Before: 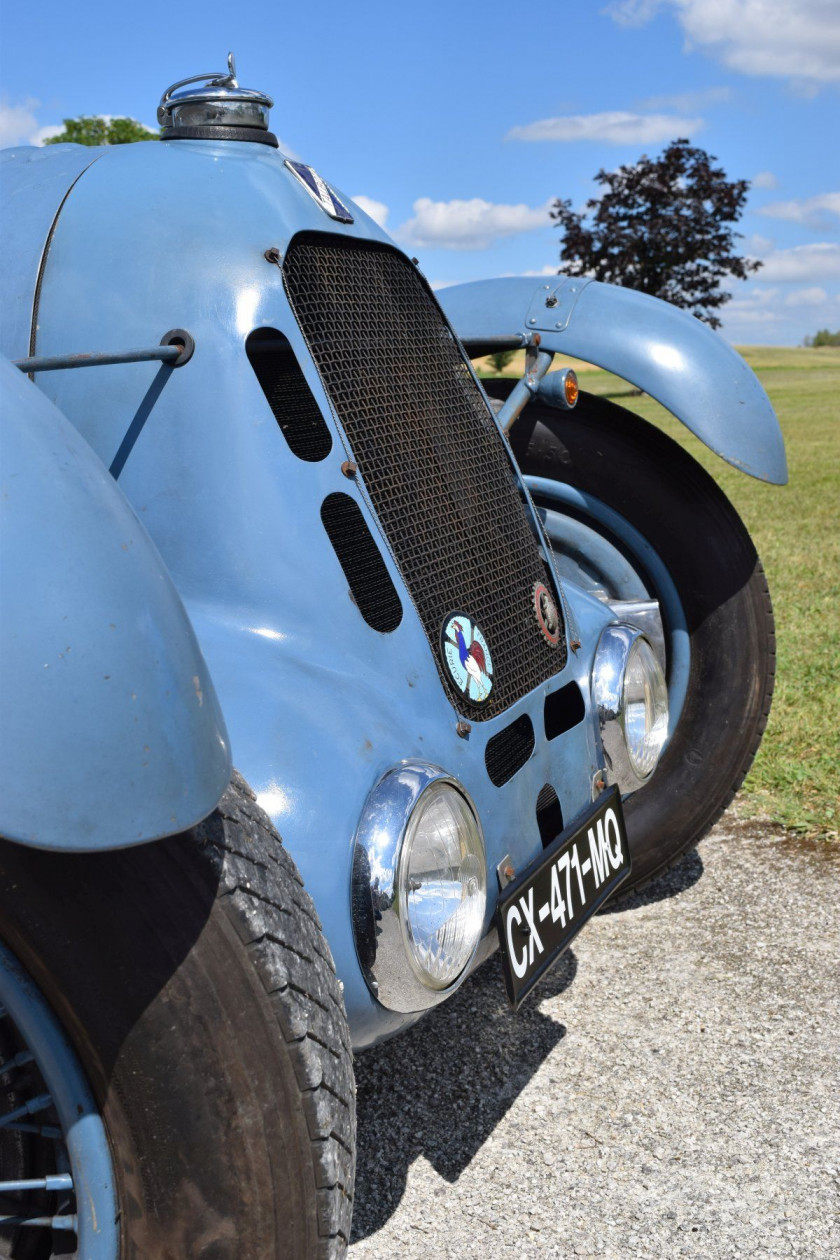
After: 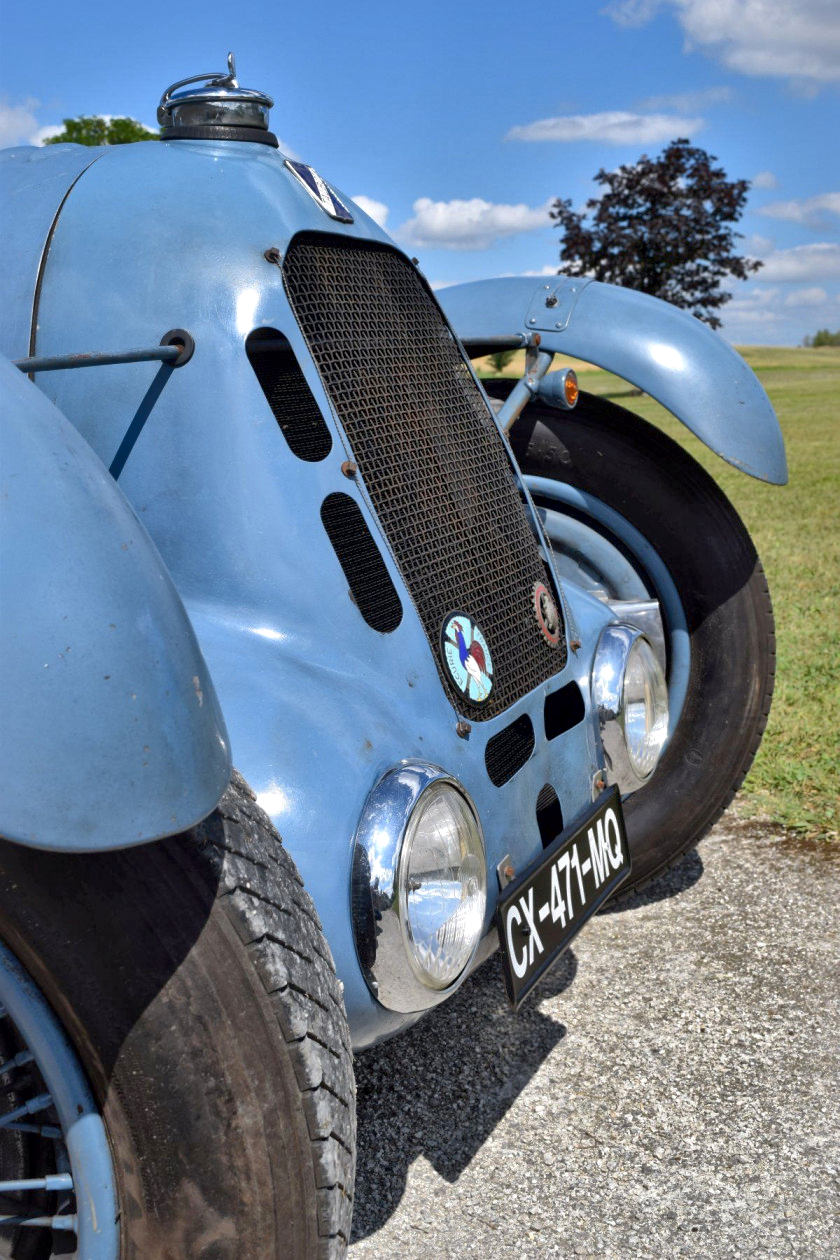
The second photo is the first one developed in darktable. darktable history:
shadows and highlights: highlights -60
local contrast: mode bilateral grid, contrast 20, coarseness 50, detail 171%, midtone range 0.2
tone equalizer: on, module defaults
